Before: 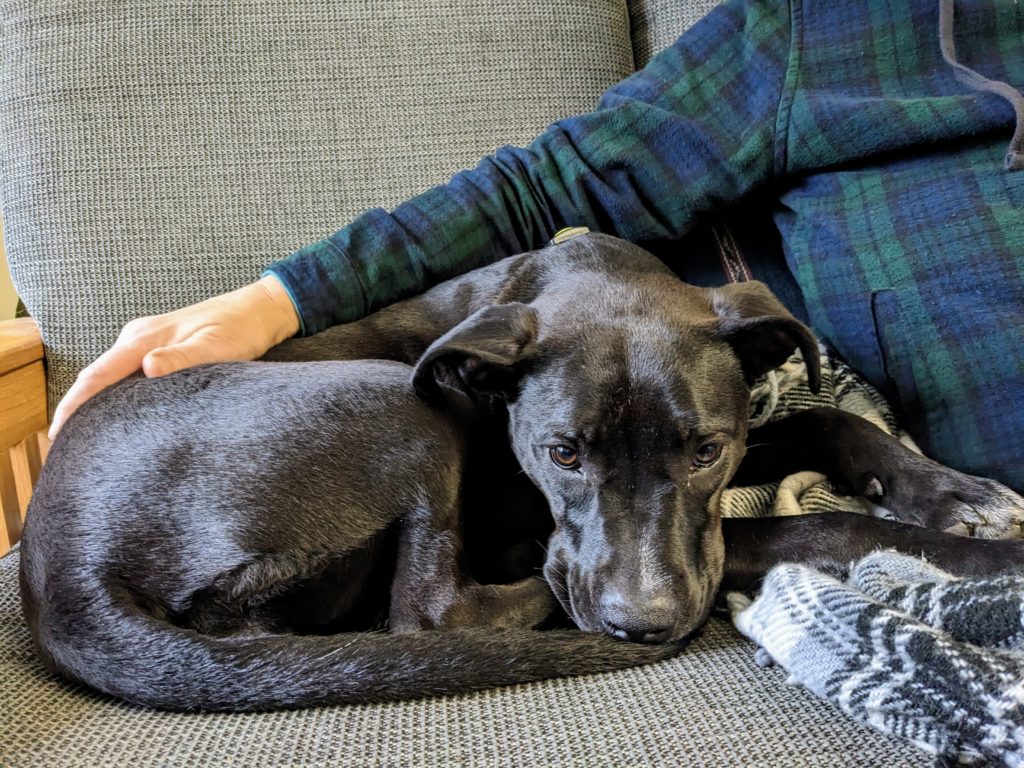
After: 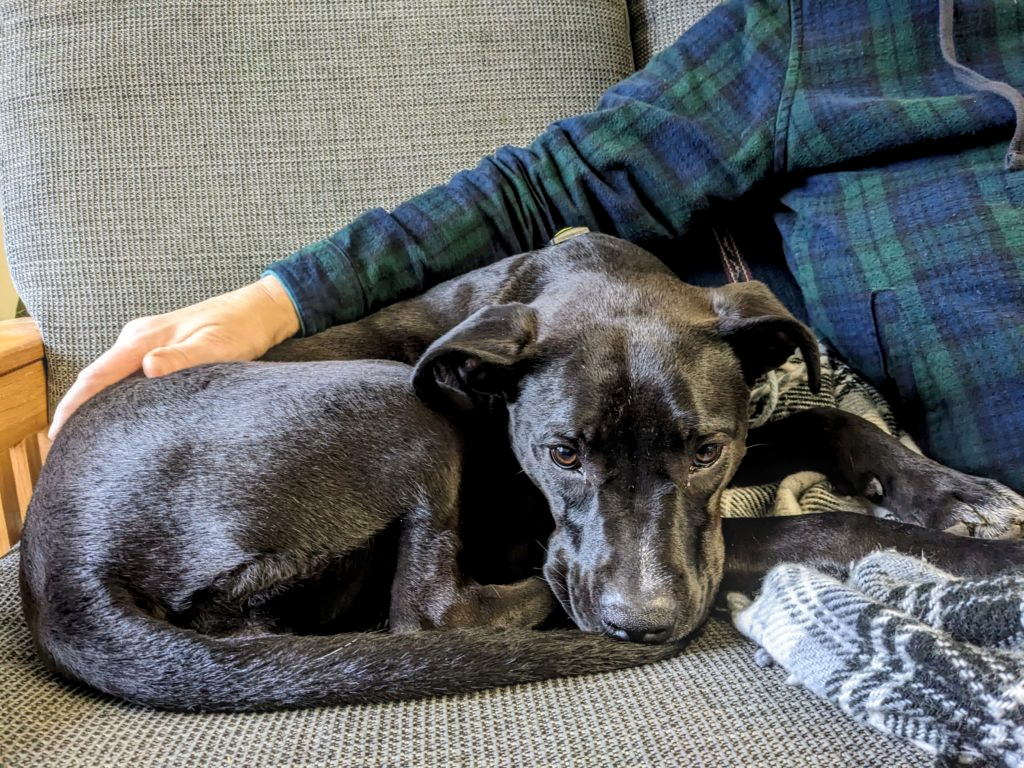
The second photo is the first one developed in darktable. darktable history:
bloom: size 16%, threshold 98%, strength 20%
white balance: emerald 1
local contrast: on, module defaults
base curve: preserve colors none
